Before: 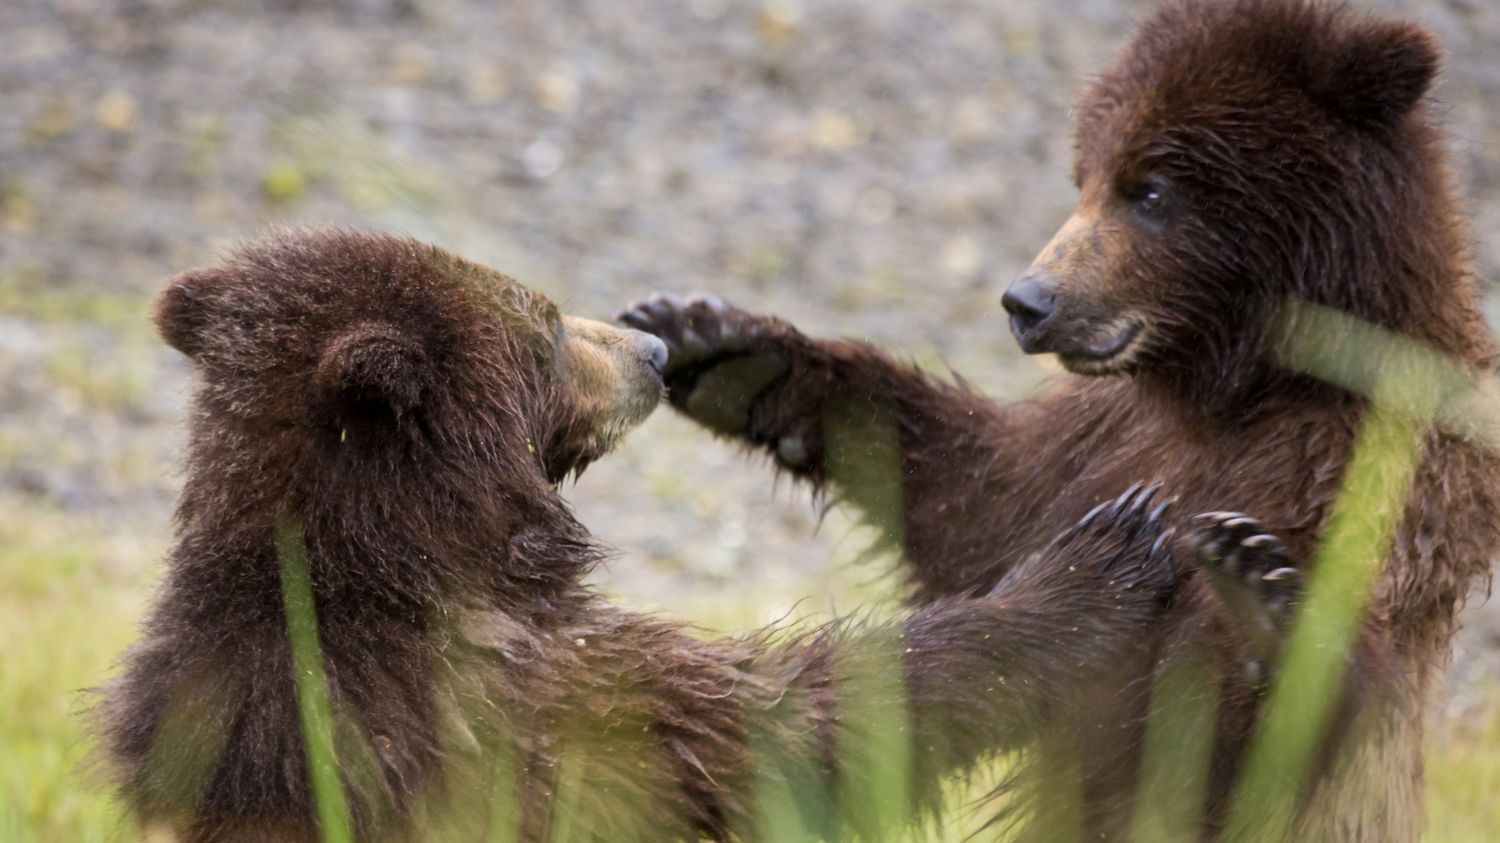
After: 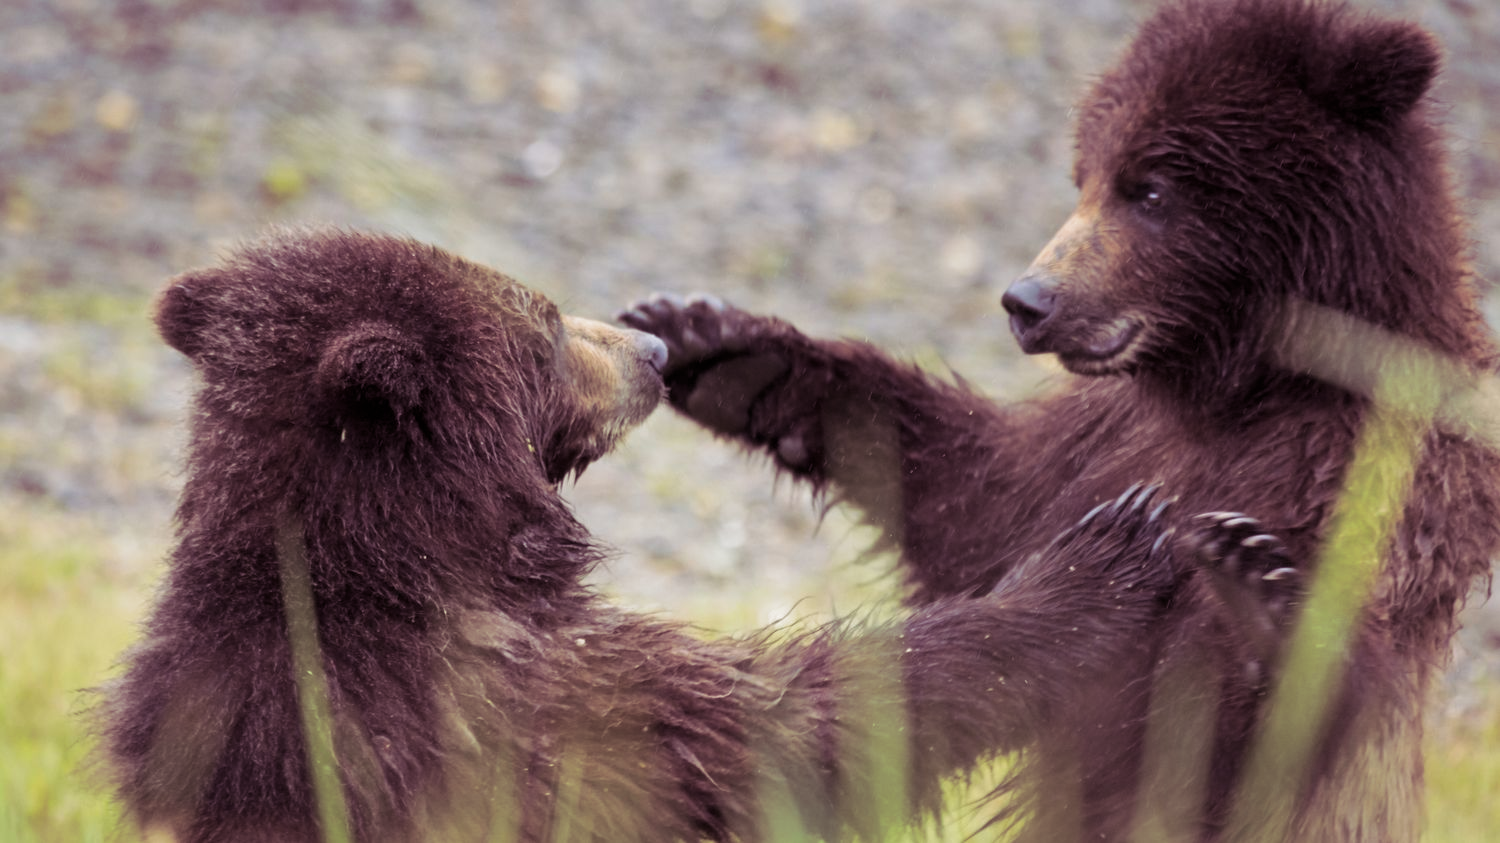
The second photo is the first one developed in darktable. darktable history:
split-toning: shadows › hue 316.8°, shadows › saturation 0.47, highlights › hue 201.6°, highlights › saturation 0, balance -41.97, compress 28.01%
rotate and perspective: automatic cropping off
